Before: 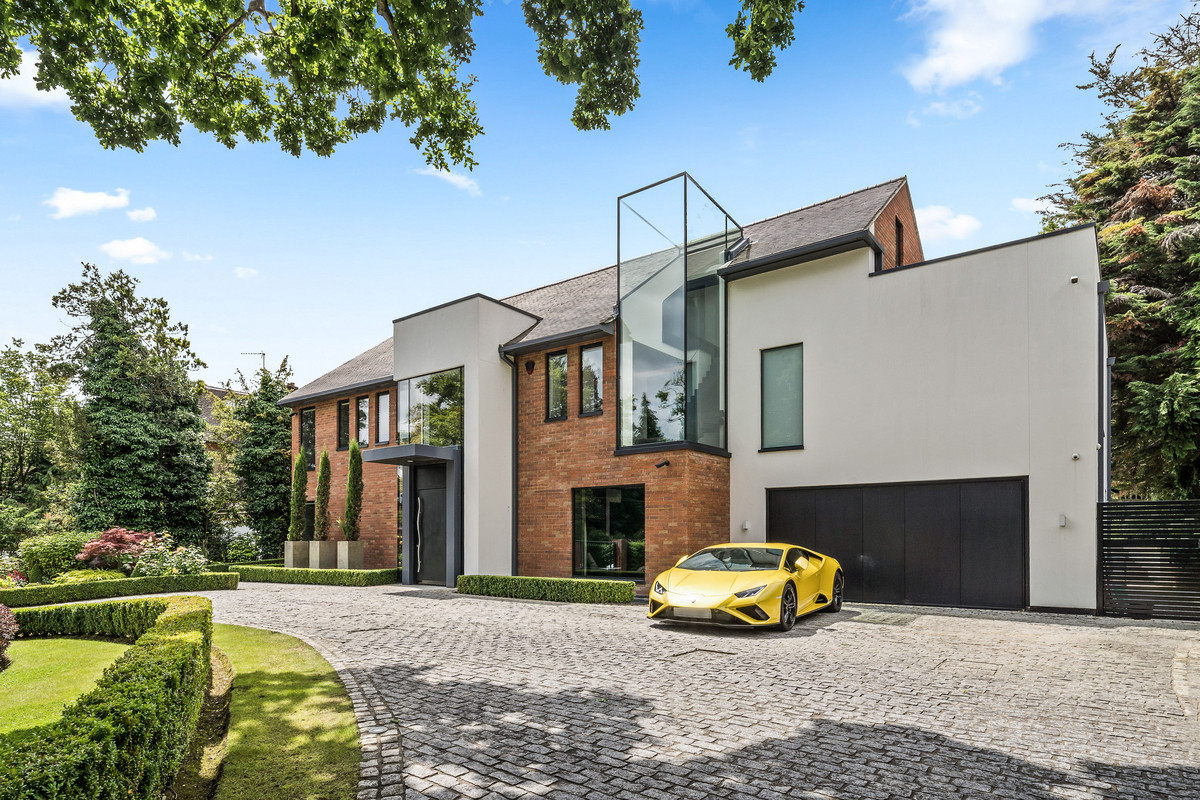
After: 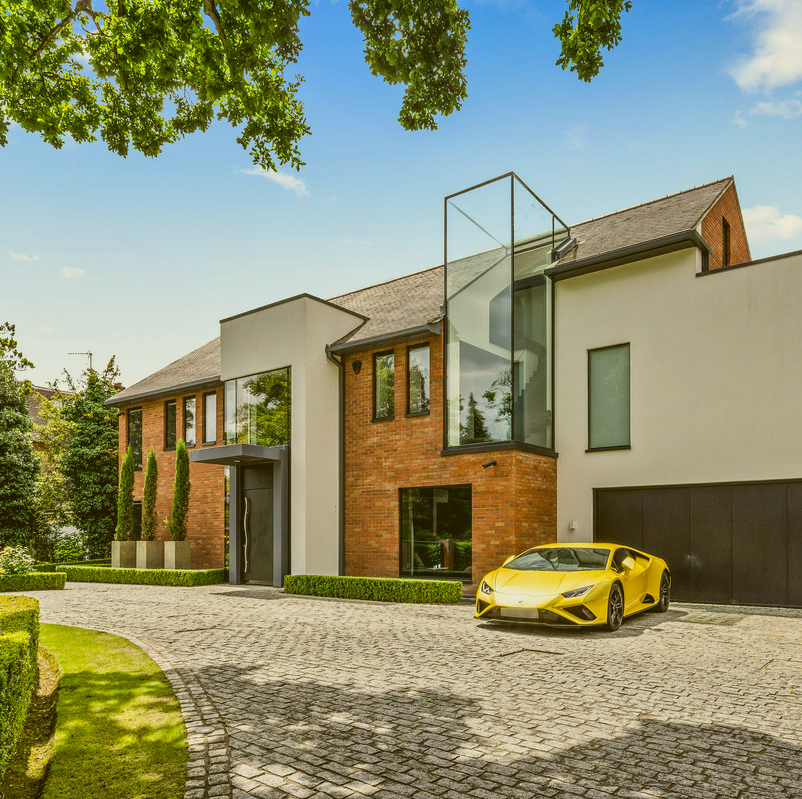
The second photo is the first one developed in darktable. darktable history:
contrast brightness saturation: contrast -0.178, saturation 0.19
crop and rotate: left 14.464%, right 18.664%
color correction: highlights a* -1.24, highlights b* 10.63, shadows a* 0.857, shadows b* 19.43
shadows and highlights: shadows 20.73, highlights -36.79, soften with gaussian
local contrast: highlights 103%, shadows 100%, detail 132%, midtone range 0.2
